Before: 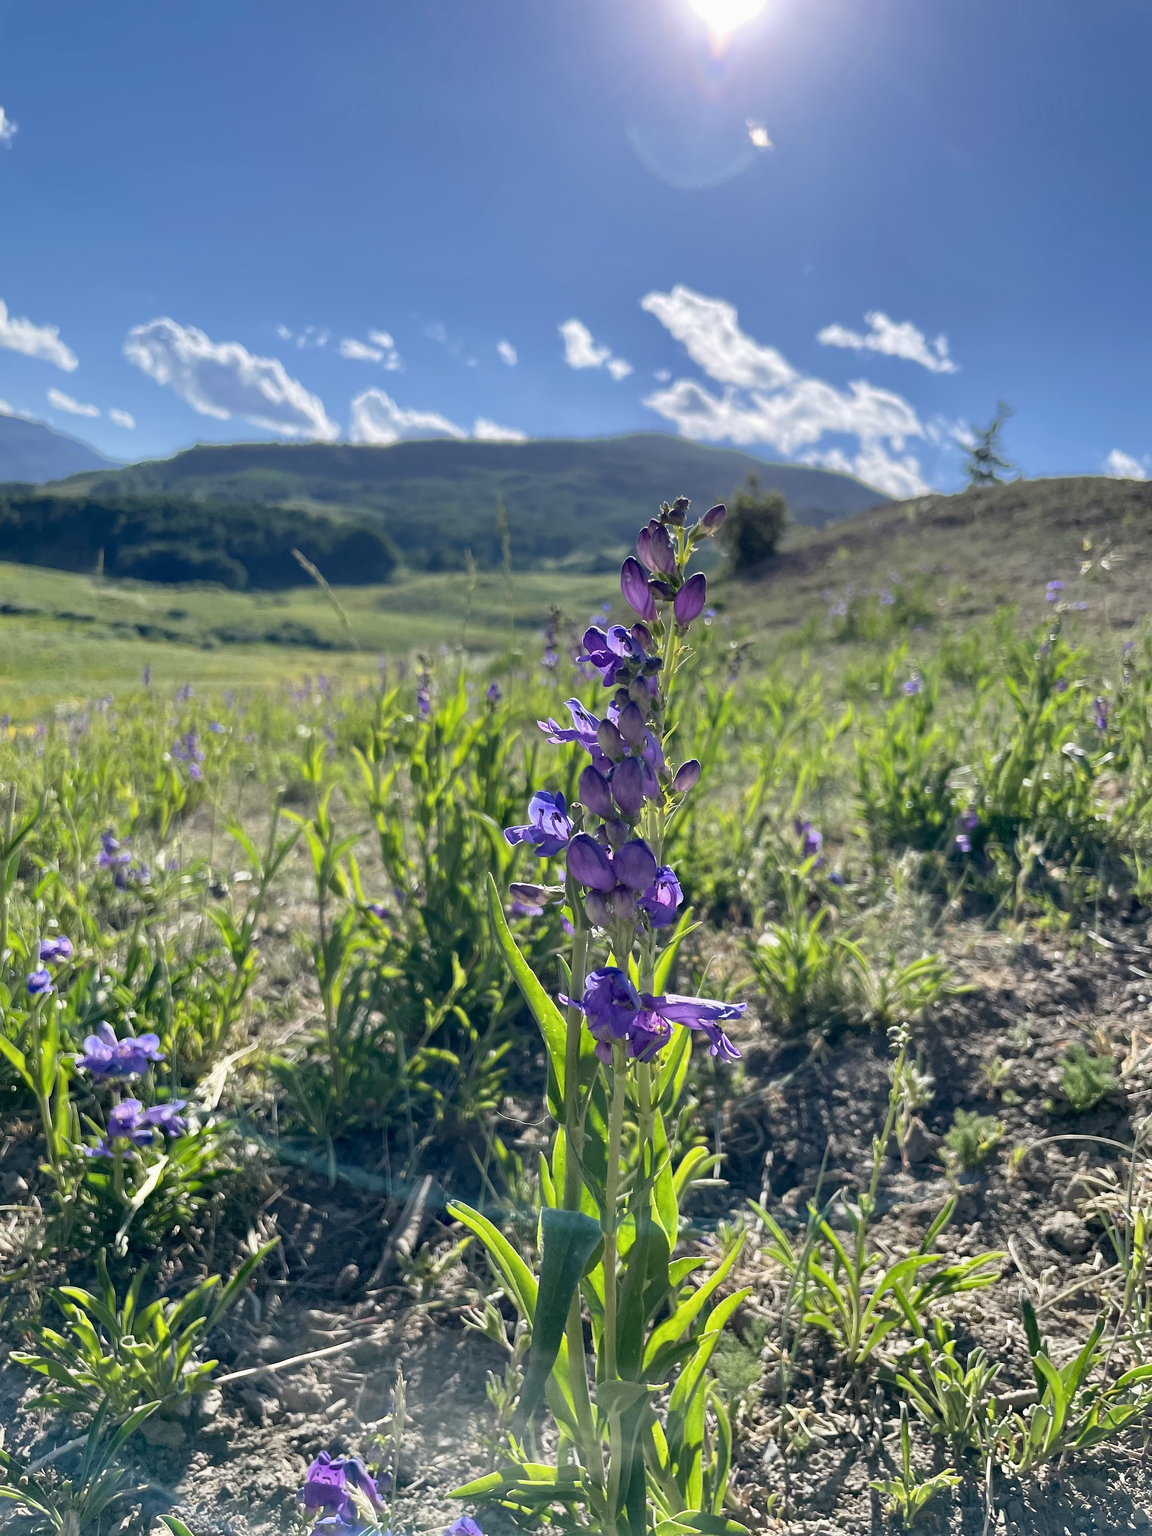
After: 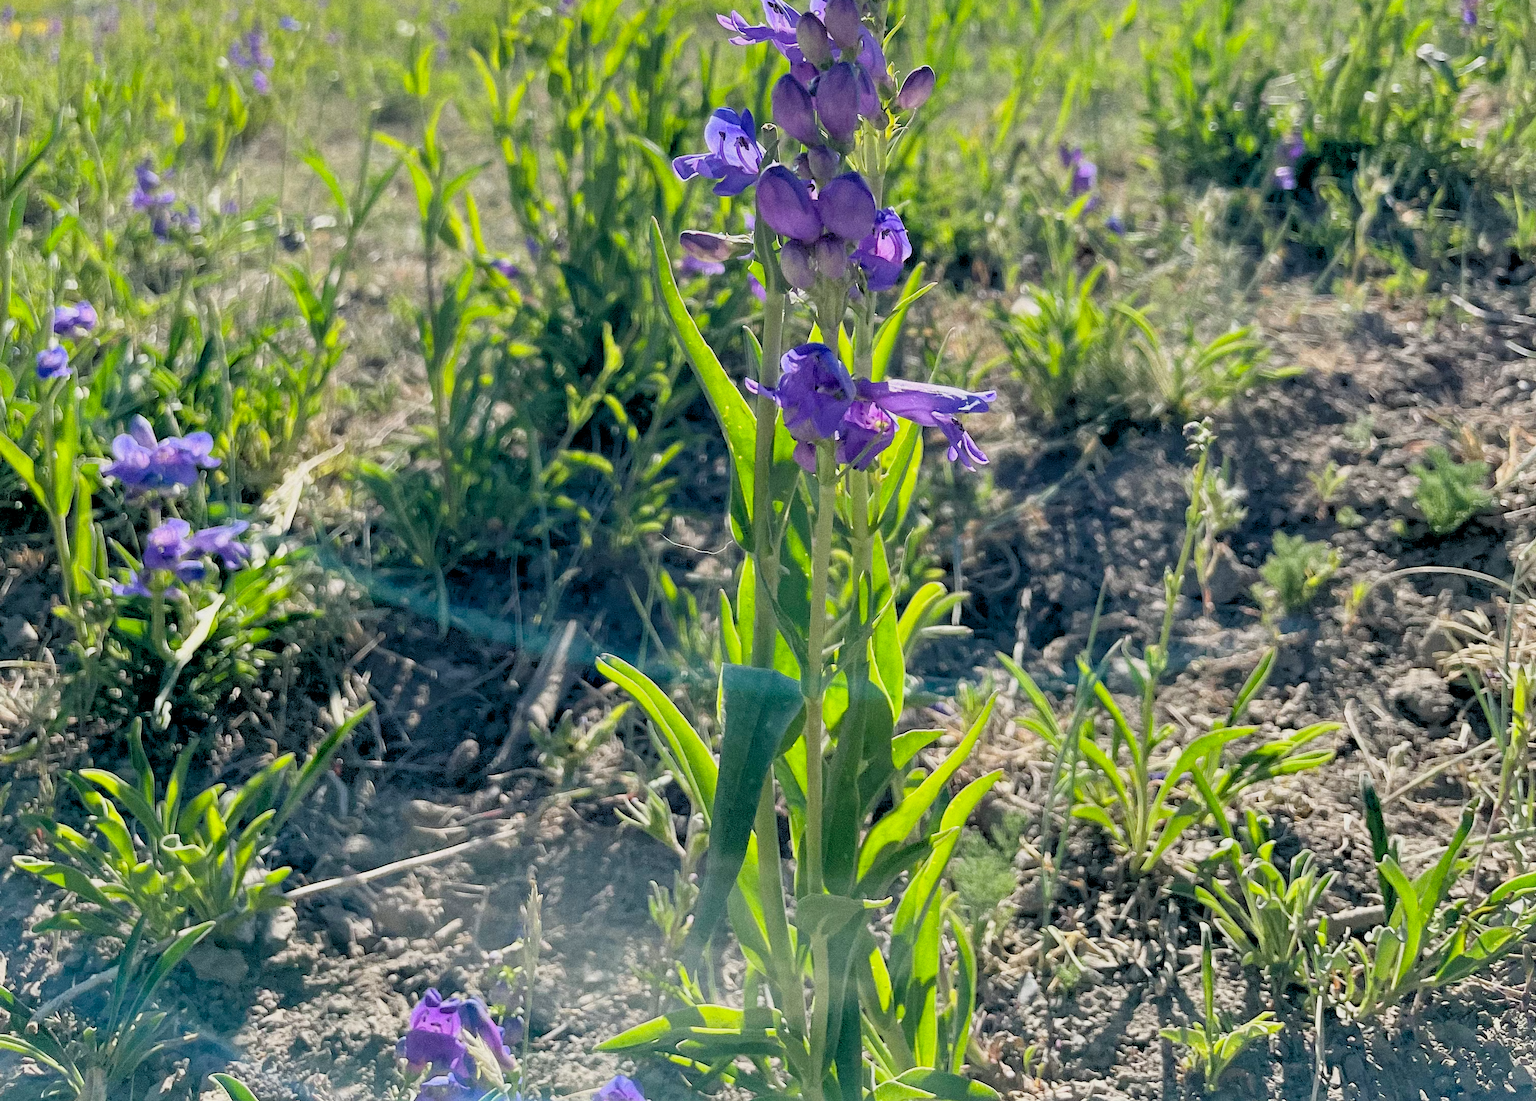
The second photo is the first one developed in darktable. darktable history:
crop and rotate: top 46.237%
grain: on, module defaults
rgb levels: preserve colors sum RGB, levels [[0.038, 0.433, 0.934], [0, 0.5, 1], [0, 0.5, 1]]
